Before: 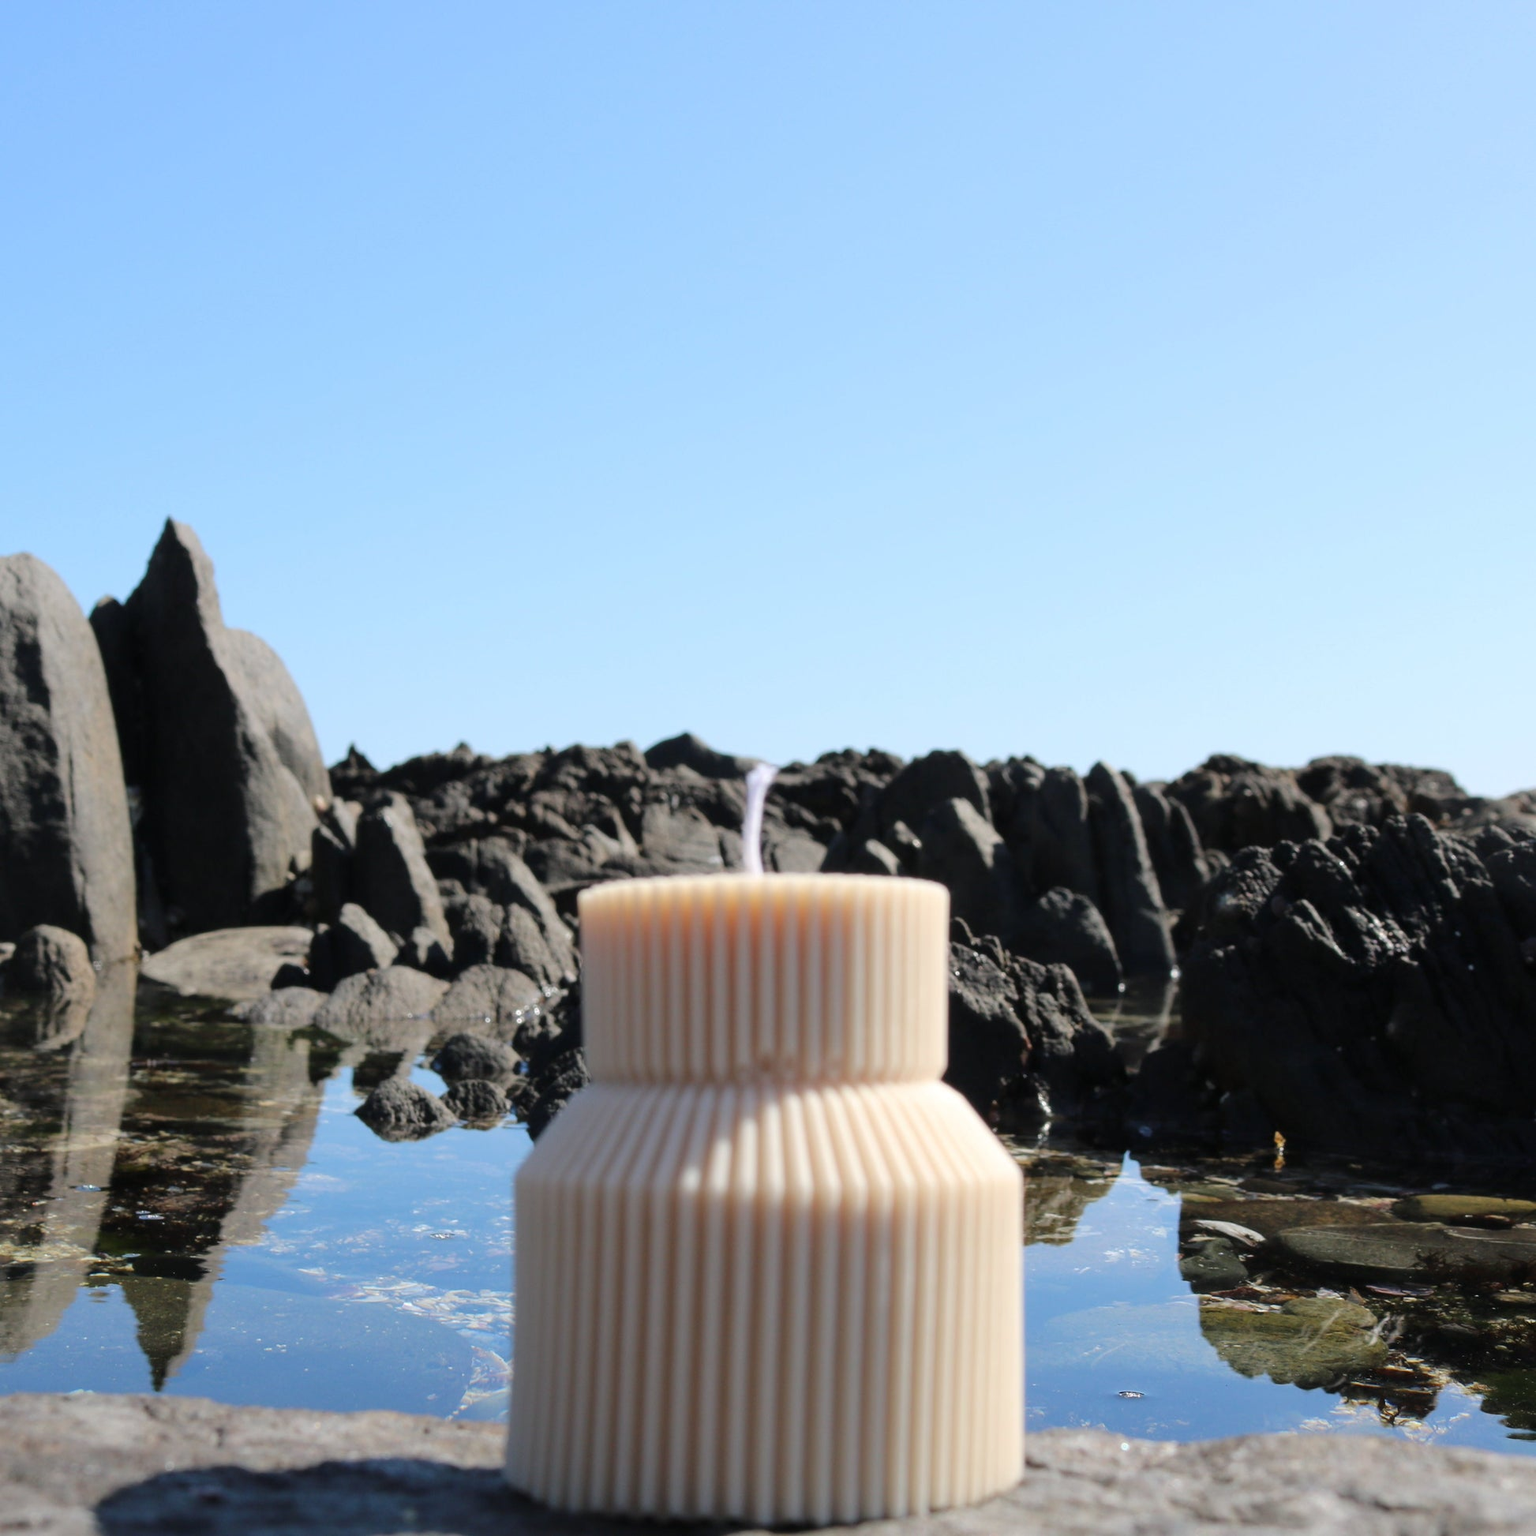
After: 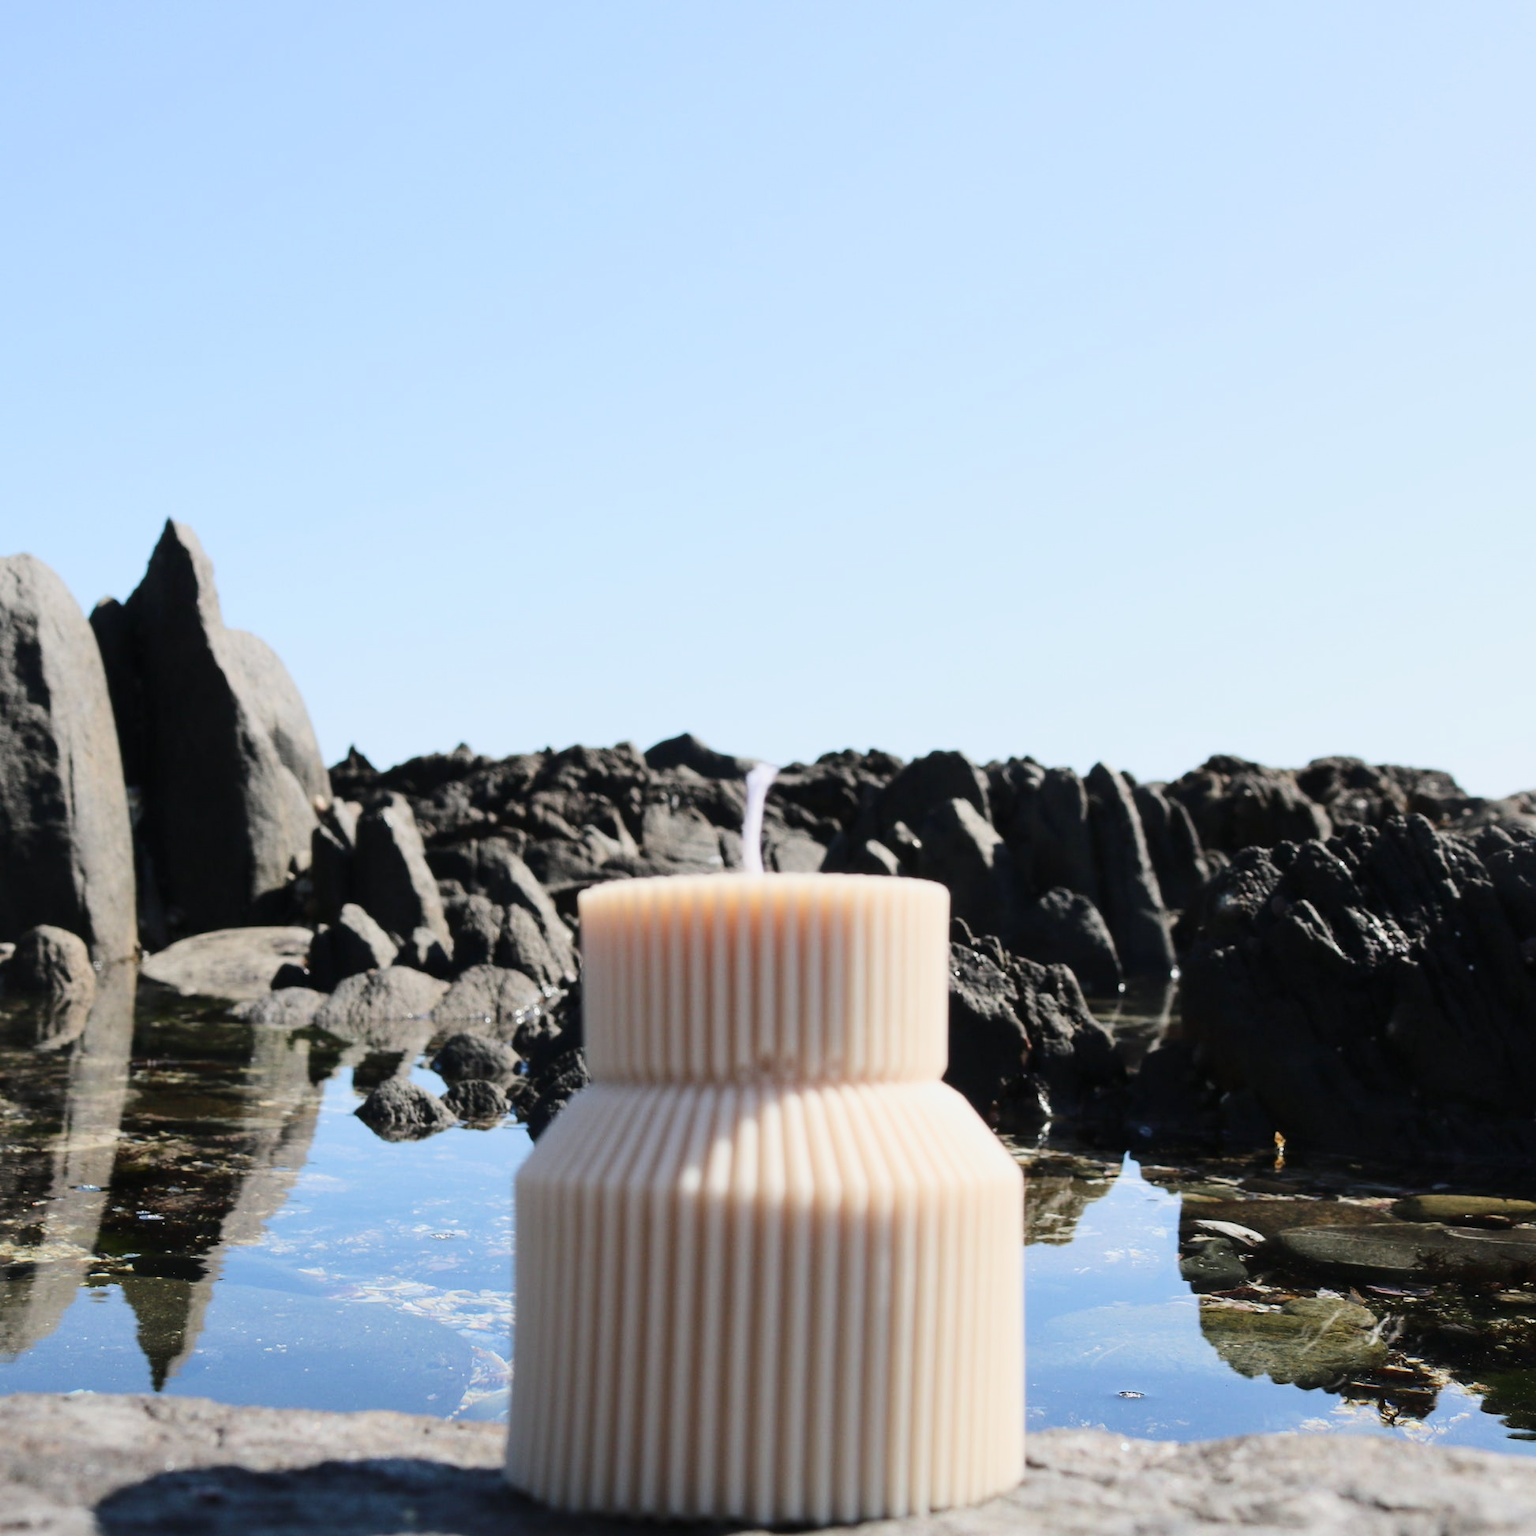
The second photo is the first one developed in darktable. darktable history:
contrast brightness saturation: contrast 0.24, brightness 0.09
sigmoid: contrast 1.22, skew 0.65
